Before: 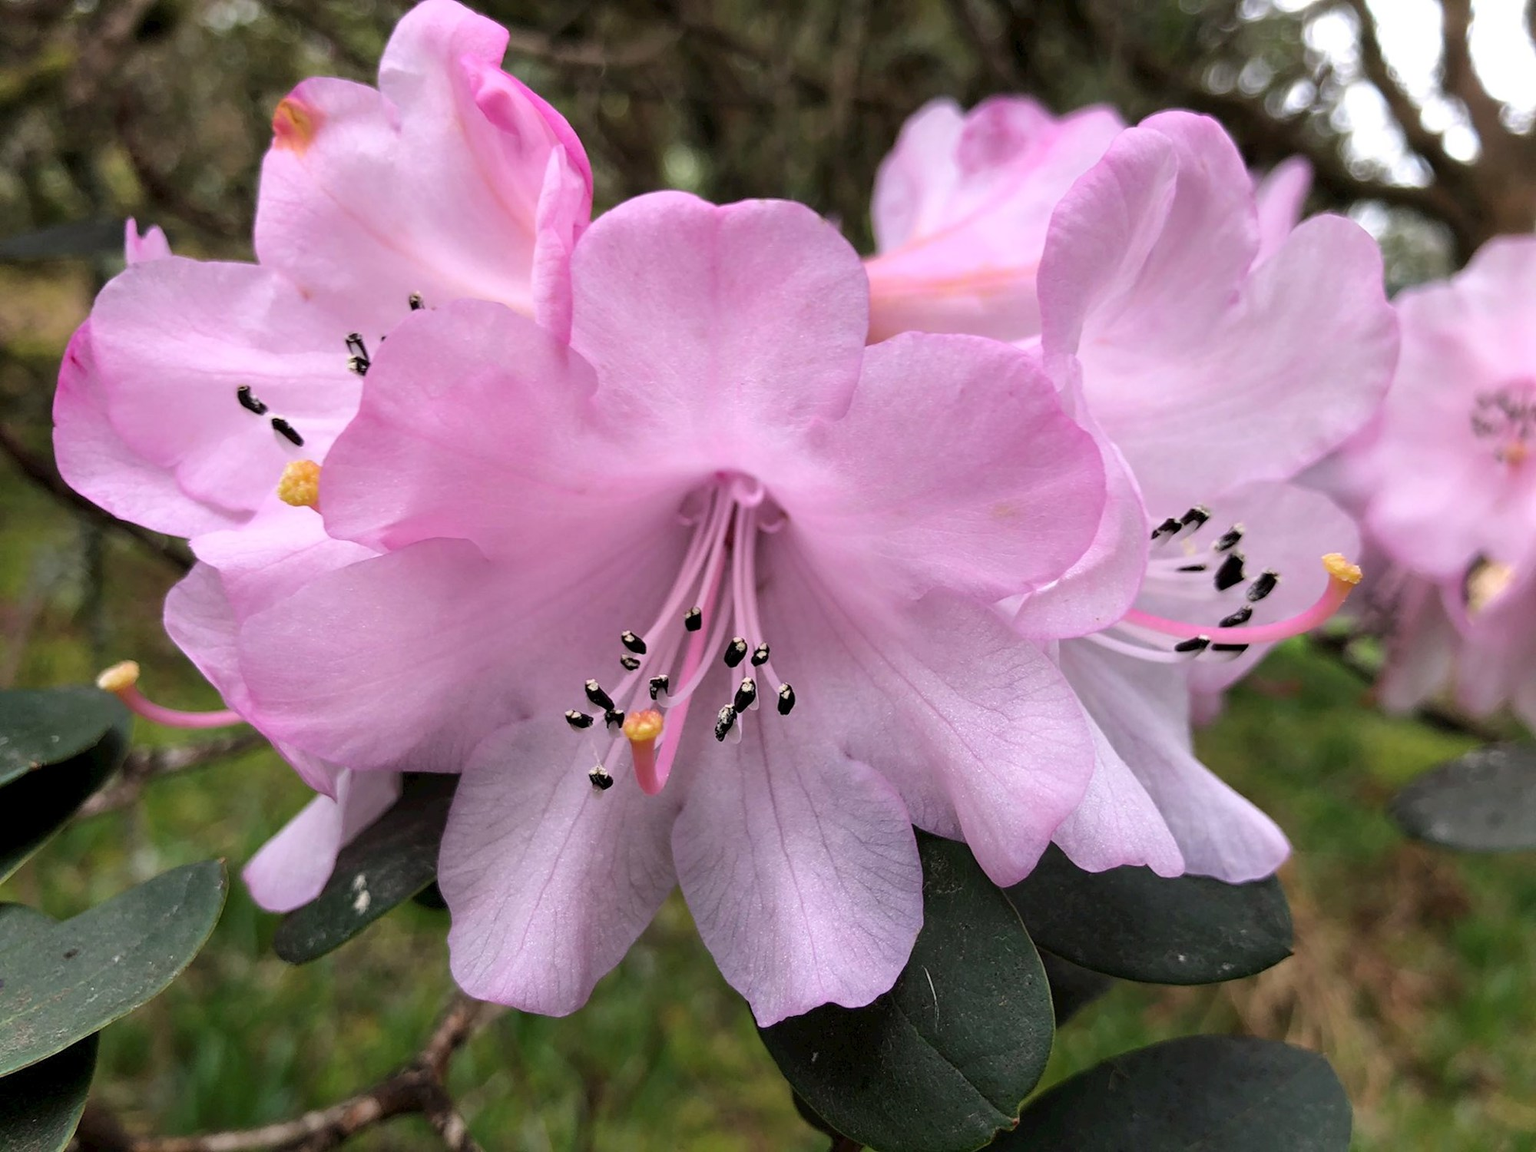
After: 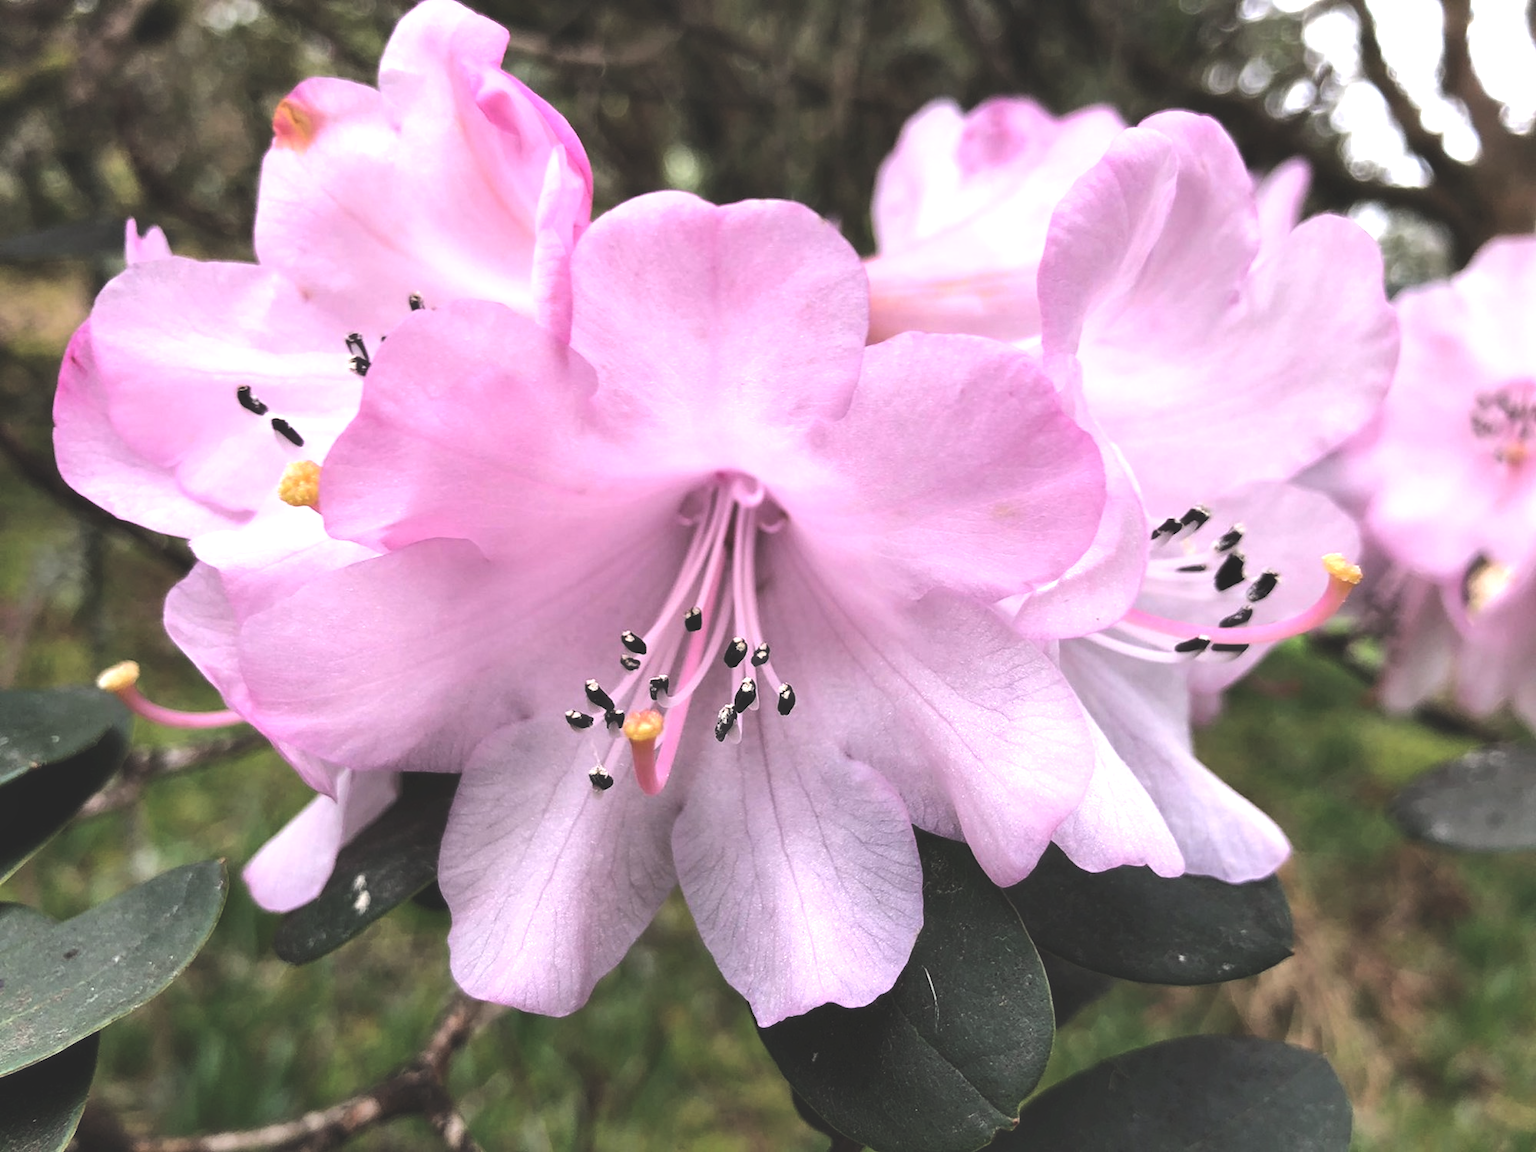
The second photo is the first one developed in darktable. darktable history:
tone equalizer: -8 EV -0.758 EV, -7 EV -0.73 EV, -6 EV -0.639 EV, -5 EV -0.419 EV, -3 EV 0.401 EV, -2 EV 0.6 EV, -1 EV 0.677 EV, +0 EV 0.743 EV, edges refinement/feathering 500, mask exposure compensation -1.57 EV, preserve details no
exposure: black level correction -0.031, compensate highlight preservation false
haze removal: strength -0.102, compatibility mode true, adaptive false
shadows and highlights: shadows 36.57, highlights -27.14, soften with gaussian
